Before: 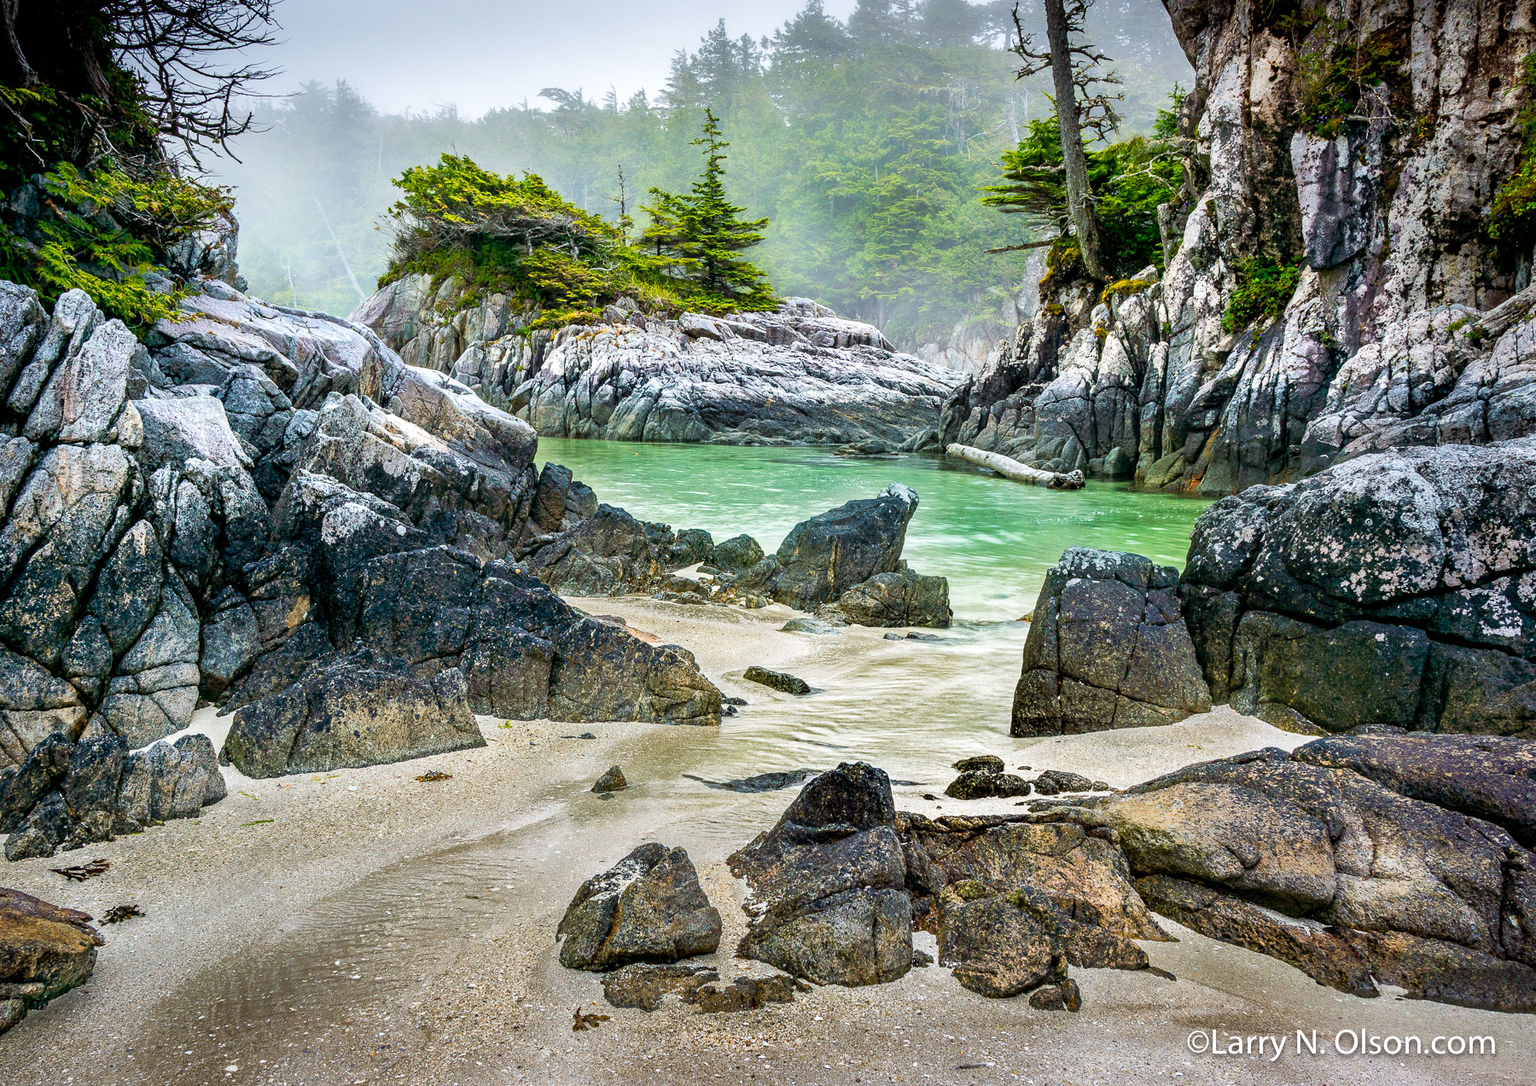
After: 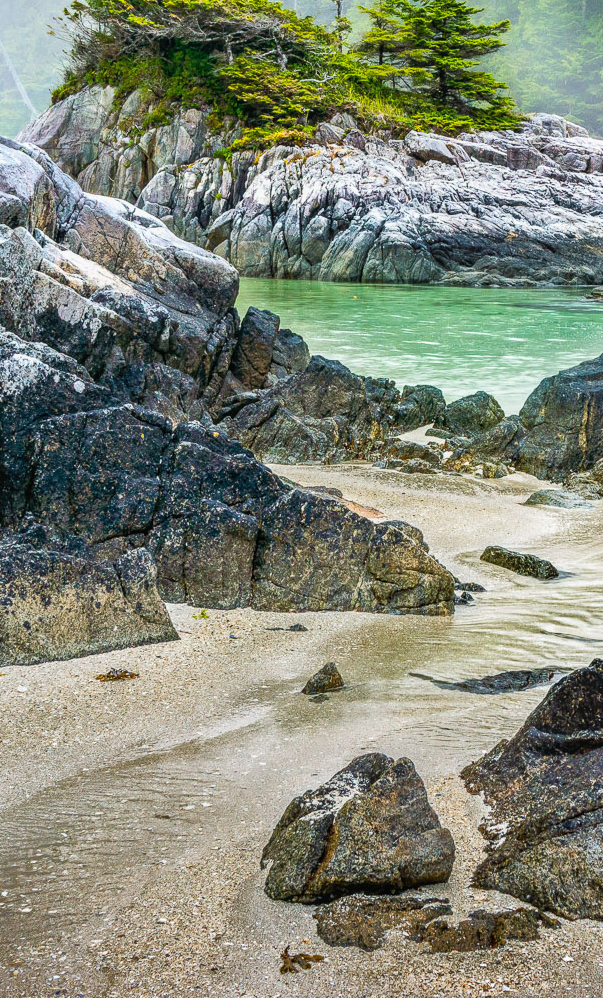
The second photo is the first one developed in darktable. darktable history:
crop and rotate: left 21.77%, top 18.528%, right 44.676%, bottom 2.997%
local contrast: detail 110%
